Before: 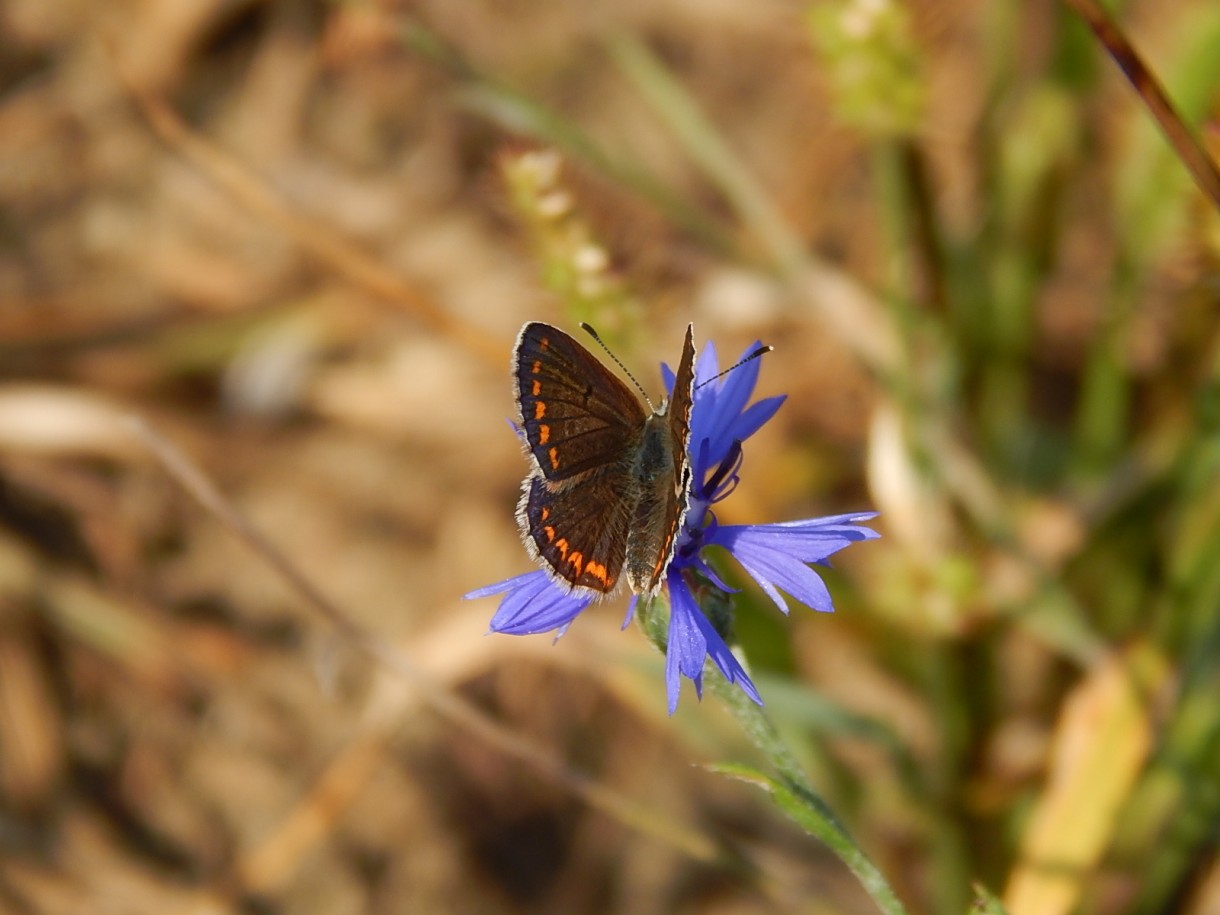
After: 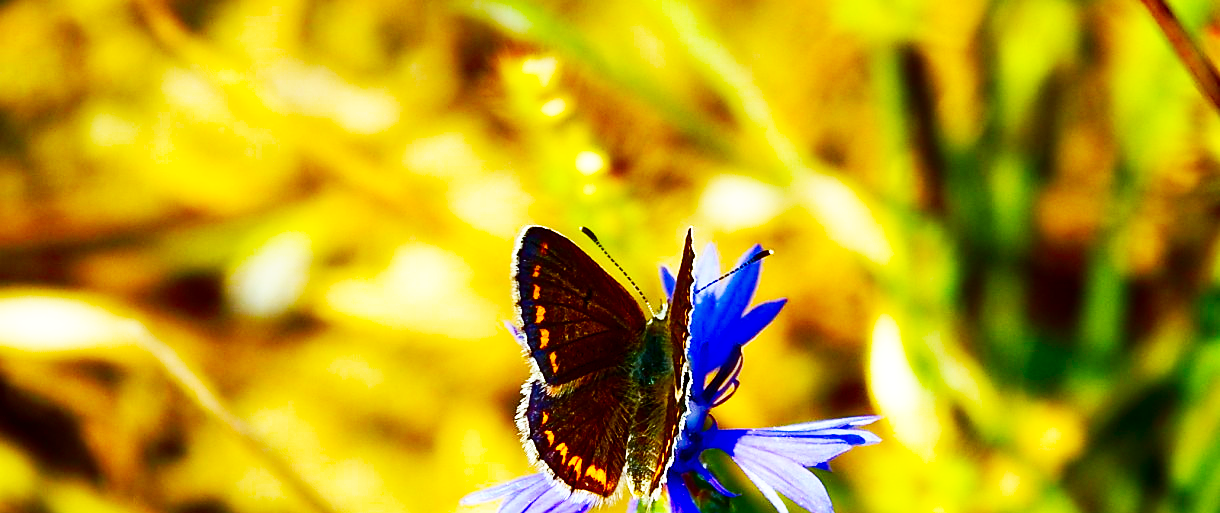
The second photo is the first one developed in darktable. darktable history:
crop and rotate: top 10.502%, bottom 33.333%
exposure: exposure 0.201 EV, compensate exposure bias true, compensate highlight preservation false
color balance rgb: shadows lift › chroma 0.944%, shadows lift › hue 114.07°, power › luminance -7.997%, power › chroma 1.126%, power › hue 217.08°, highlights gain › luminance 15.676%, highlights gain › chroma 3.974%, highlights gain › hue 209.31°, shadows fall-off 102.099%, linear chroma grading › global chroma 15.573%, perceptual saturation grading › global saturation 29.364%, mask middle-gray fulcrum 23.083%, global vibrance 33.608%
contrast brightness saturation: contrast 0.131, brightness -0.237, saturation 0.137
base curve: curves: ch0 [(0, 0) (0.007, 0.004) (0.027, 0.03) (0.046, 0.07) (0.207, 0.54) (0.442, 0.872) (0.673, 0.972) (1, 1)], preserve colors none
sharpen: radius 1.023
